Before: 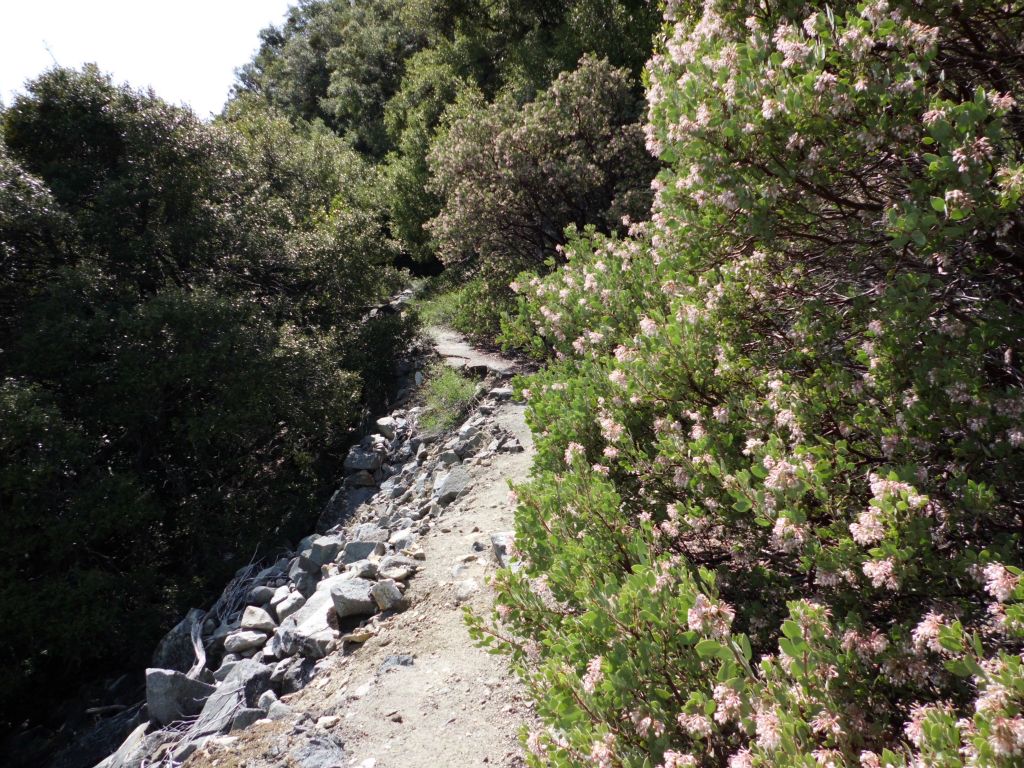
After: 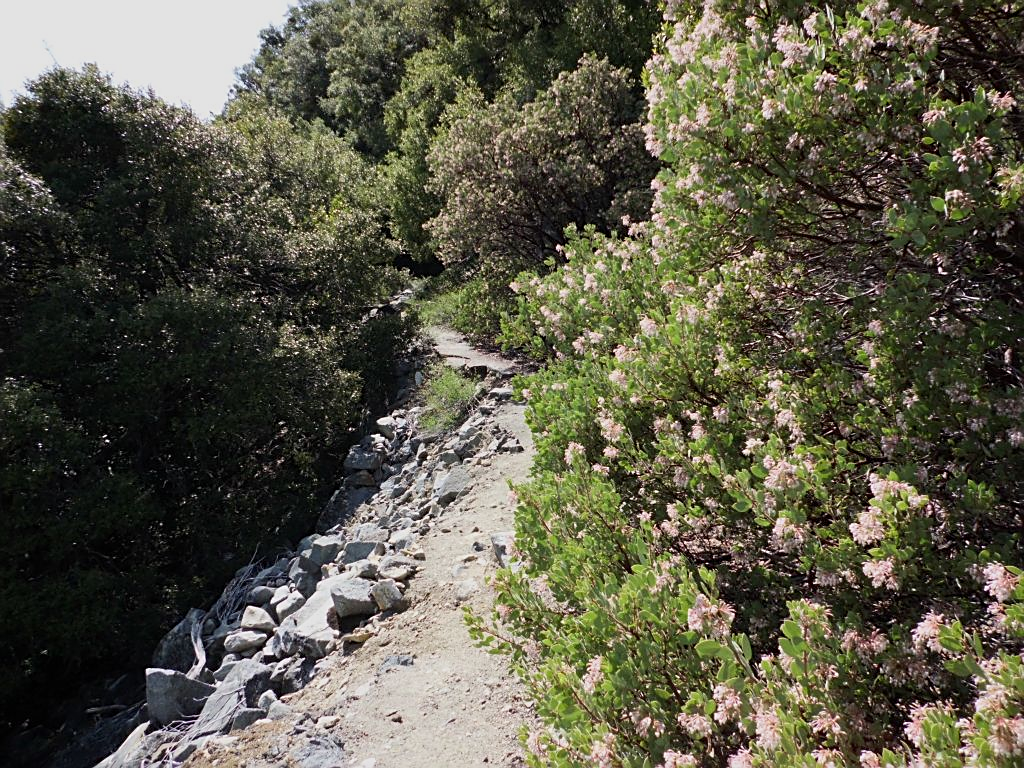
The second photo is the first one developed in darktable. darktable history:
tone equalizer: -8 EV -0.001 EV, -7 EV 0.005 EV, -6 EV -0.028 EV, -5 EV 0.021 EV, -4 EV -0.013 EV, -3 EV 0.031 EV, -2 EV -0.073 EV, -1 EV -0.317 EV, +0 EV -0.585 EV, edges refinement/feathering 500, mask exposure compensation -1.57 EV, preserve details no
sharpen: on, module defaults
